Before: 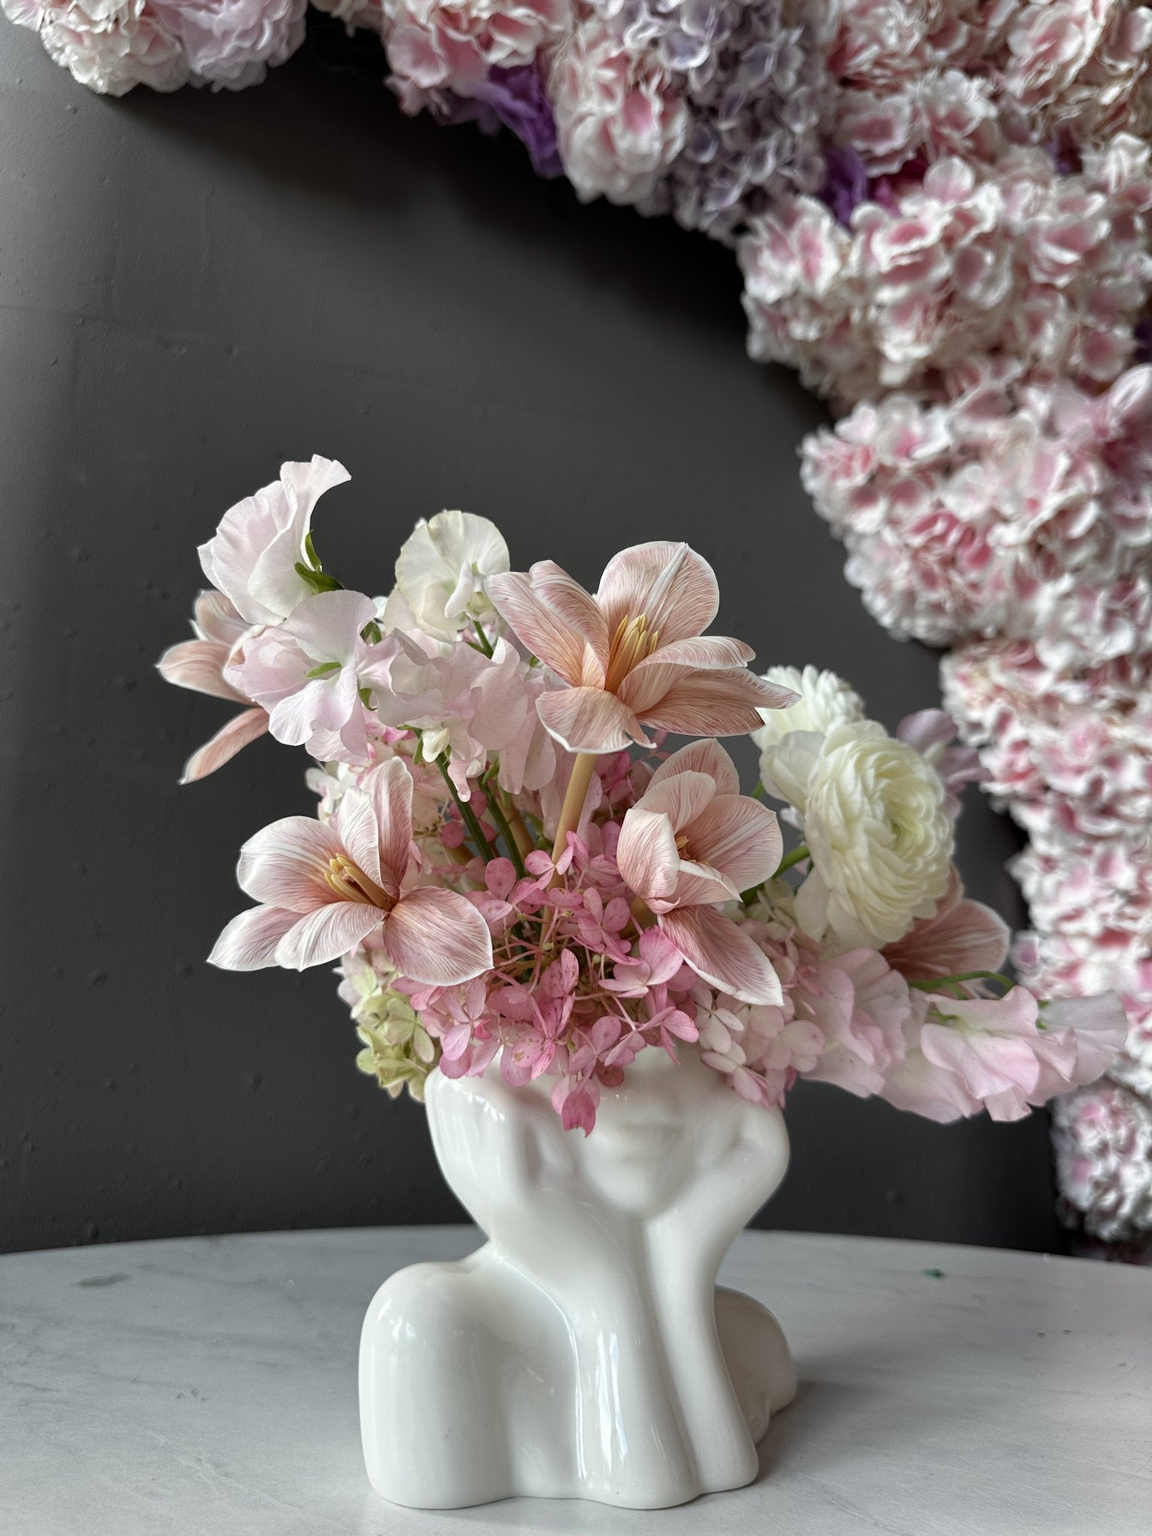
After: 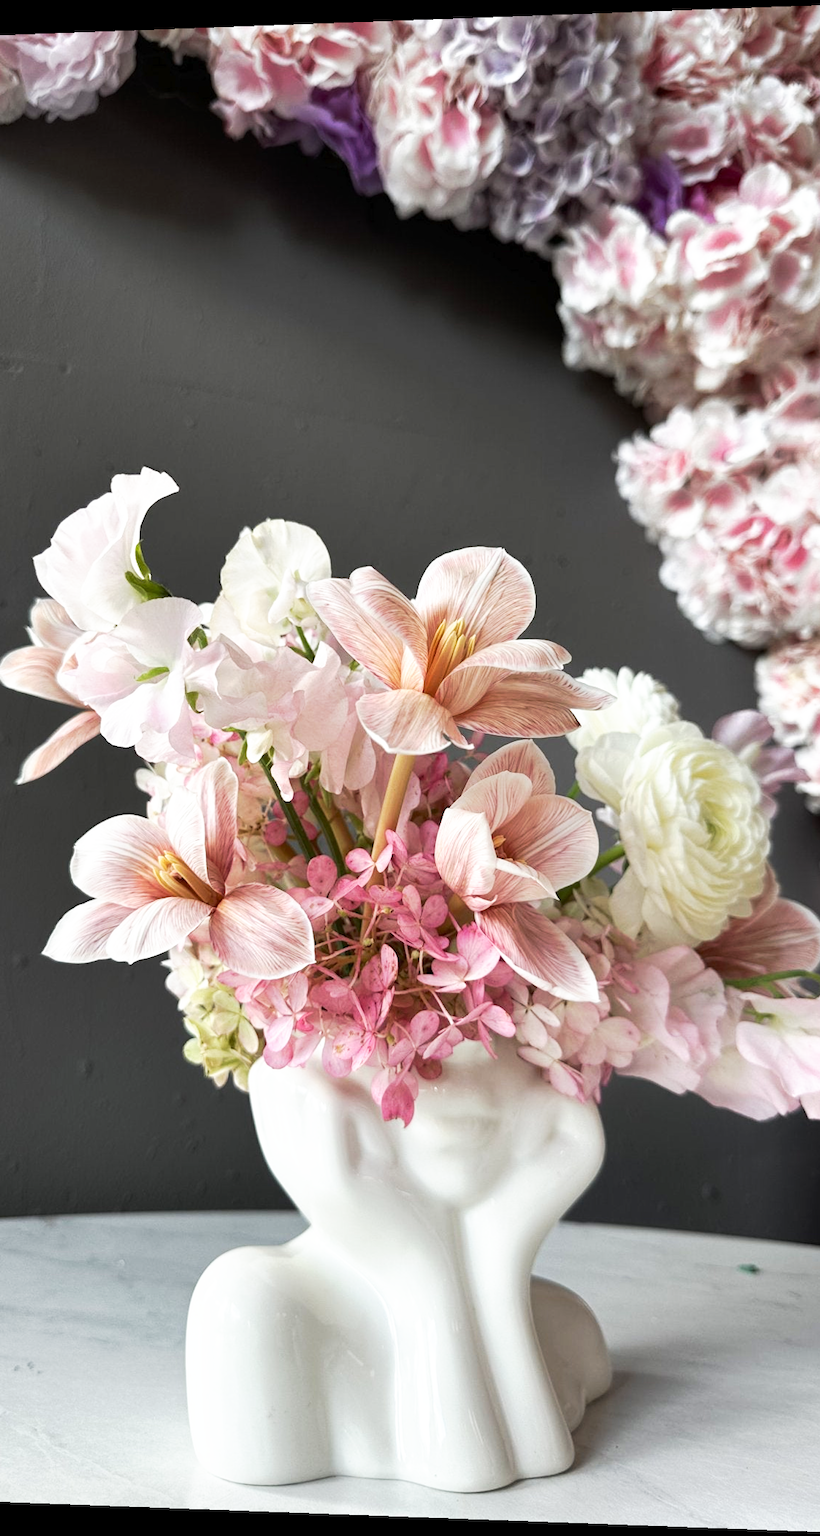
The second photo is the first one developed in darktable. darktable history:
tone curve: curves: ch0 [(0, 0) (0.003, 0.01) (0.011, 0.017) (0.025, 0.035) (0.044, 0.068) (0.069, 0.109) (0.1, 0.144) (0.136, 0.185) (0.177, 0.231) (0.224, 0.279) (0.277, 0.346) (0.335, 0.42) (0.399, 0.5) (0.468, 0.603) (0.543, 0.712) (0.623, 0.808) (0.709, 0.883) (0.801, 0.957) (0.898, 0.993) (1, 1)], preserve colors none
vibrance: on, module defaults
rotate and perspective: lens shift (horizontal) -0.055, automatic cropping off
crop: left 13.443%, right 13.31%
